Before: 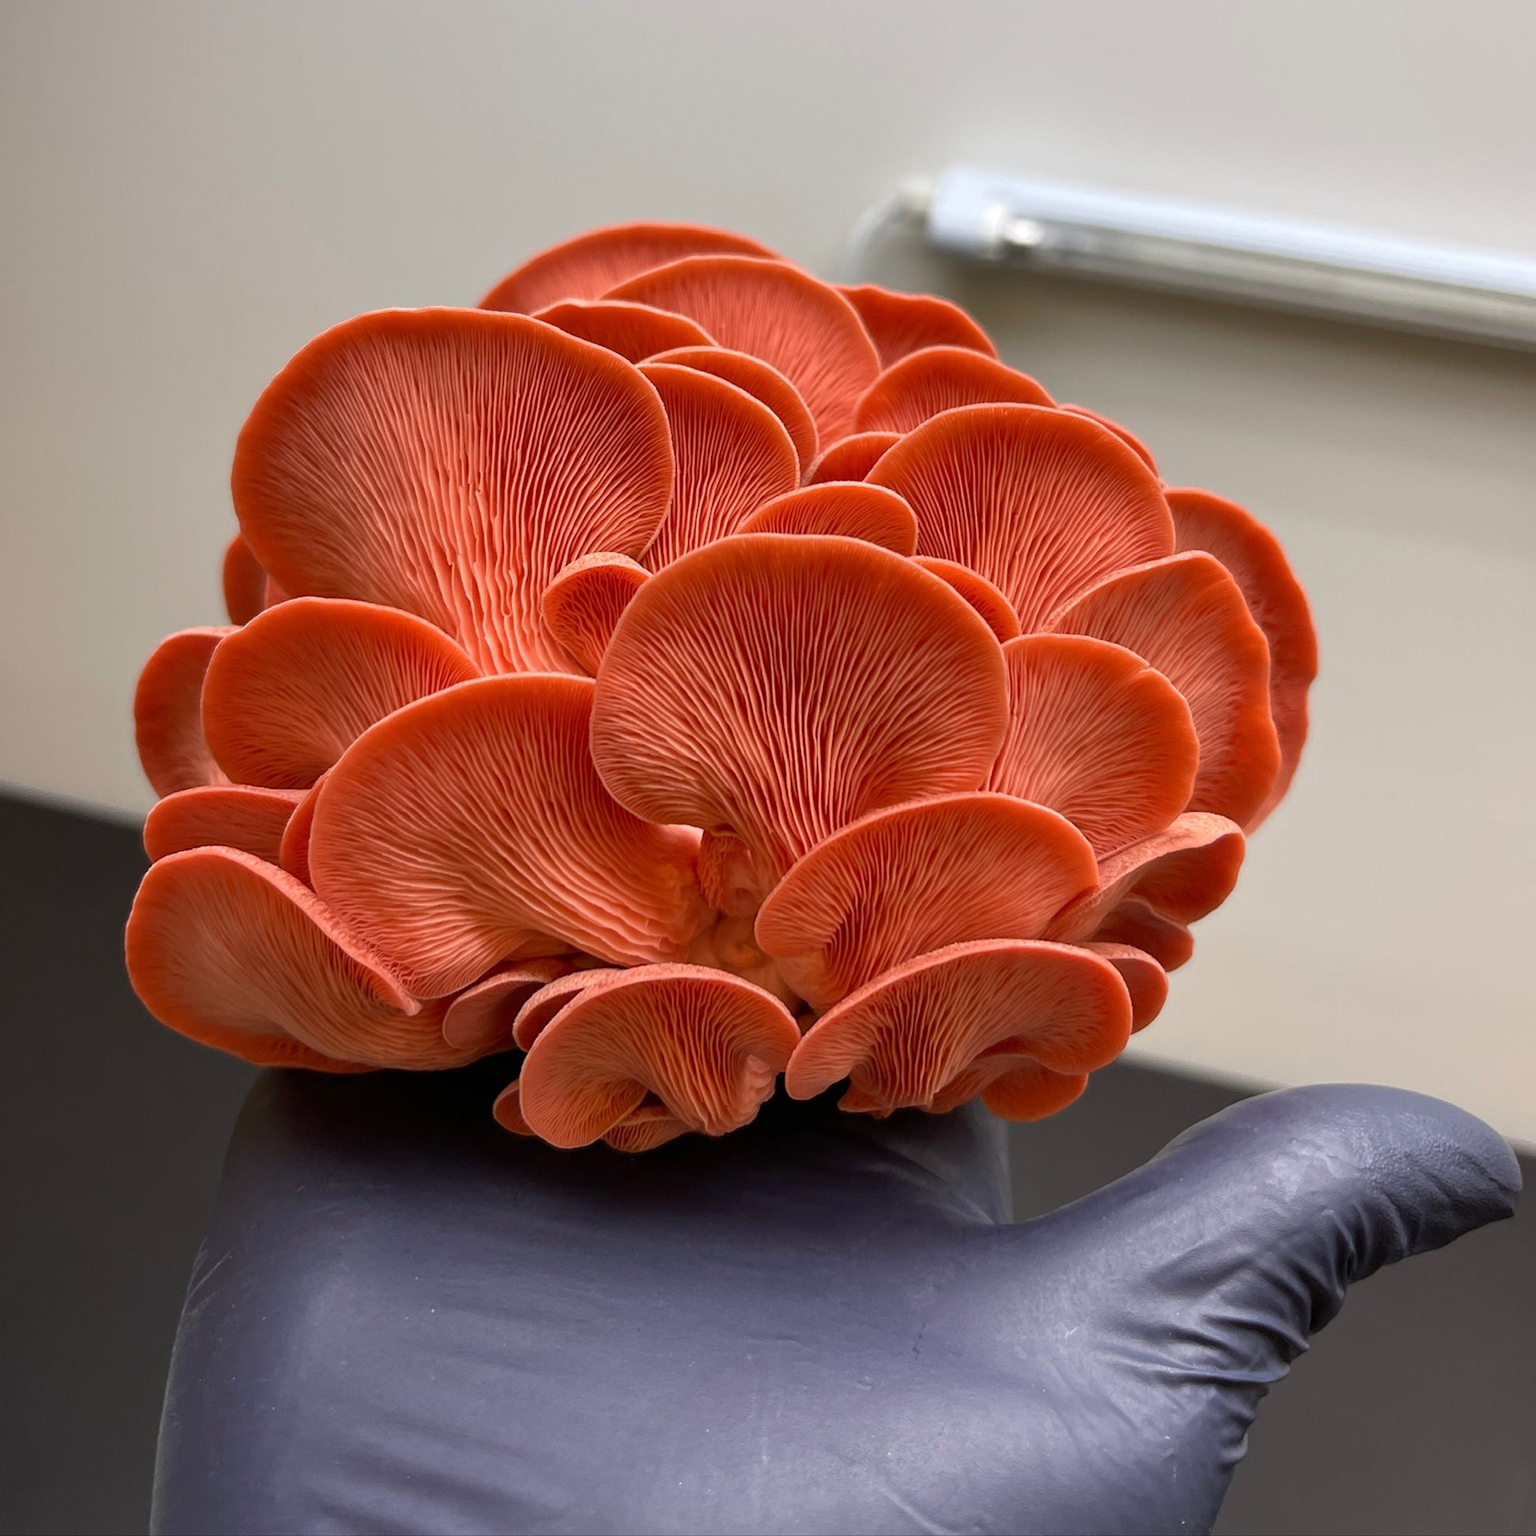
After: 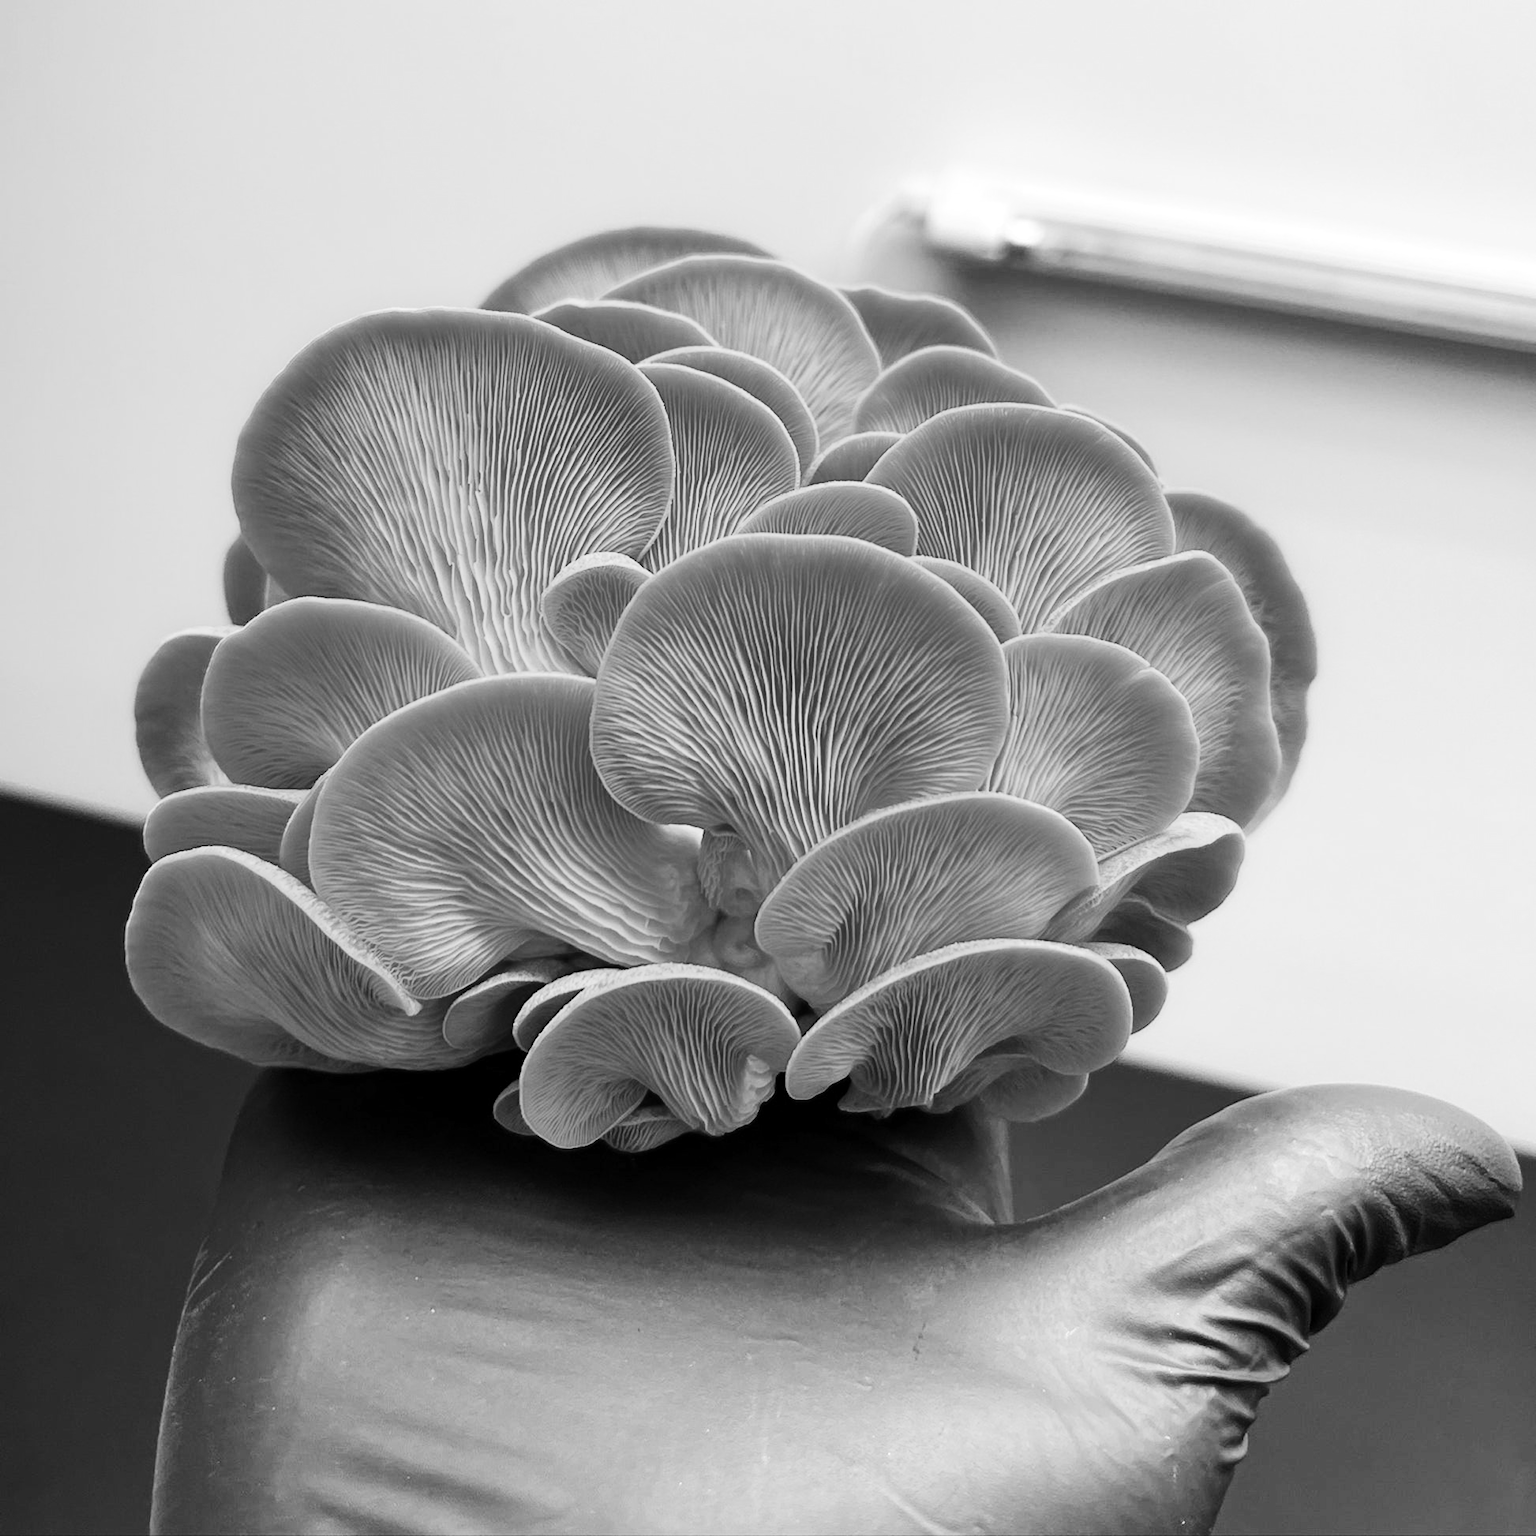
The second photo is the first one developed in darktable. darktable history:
exposure: black level correction 0.001, exposure 0.191 EV, compensate highlight preservation false
monochrome: on, module defaults
color zones: curves: ch1 [(0, 0.469) (0.001, 0.469) (0.12, 0.446) (0.248, 0.469) (0.5, 0.5) (0.748, 0.5) (0.999, 0.469) (1, 0.469)]
tone curve: curves: ch0 [(0, 0) (0.003, 0.005) (0.011, 0.011) (0.025, 0.02) (0.044, 0.03) (0.069, 0.041) (0.1, 0.062) (0.136, 0.089) (0.177, 0.135) (0.224, 0.189) (0.277, 0.259) (0.335, 0.373) (0.399, 0.499) (0.468, 0.622) (0.543, 0.724) (0.623, 0.807) (0.709, 0.868) (0.801, 0.916) (0.898, 0.964) (1, 1)], preserve colors none
